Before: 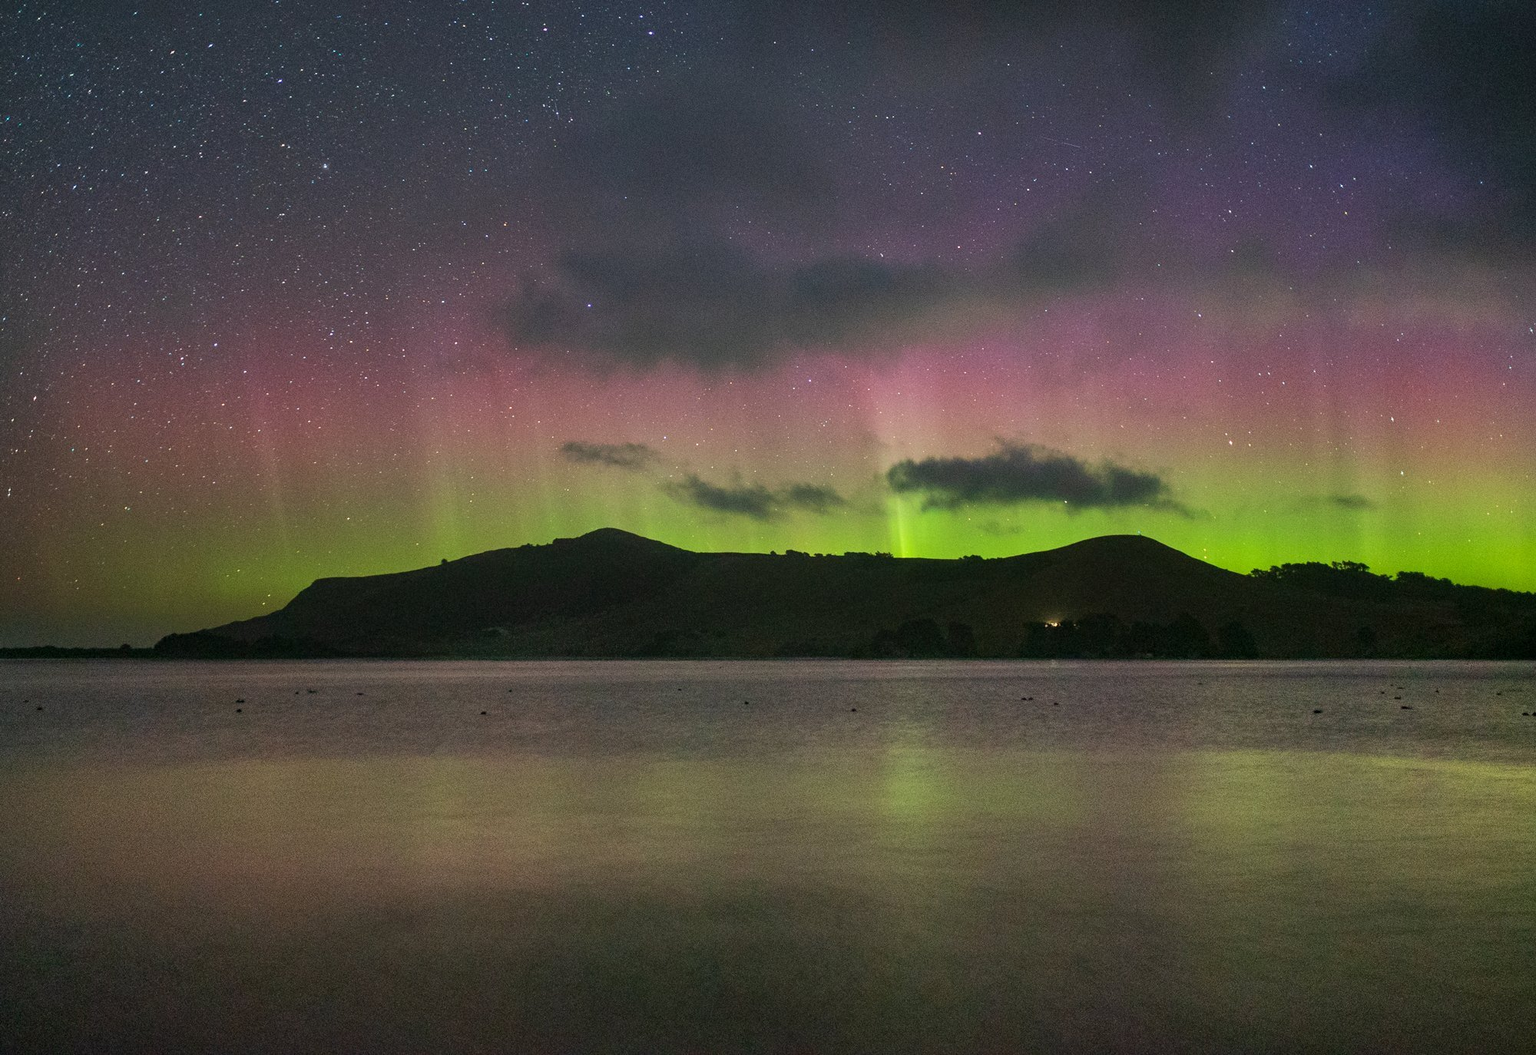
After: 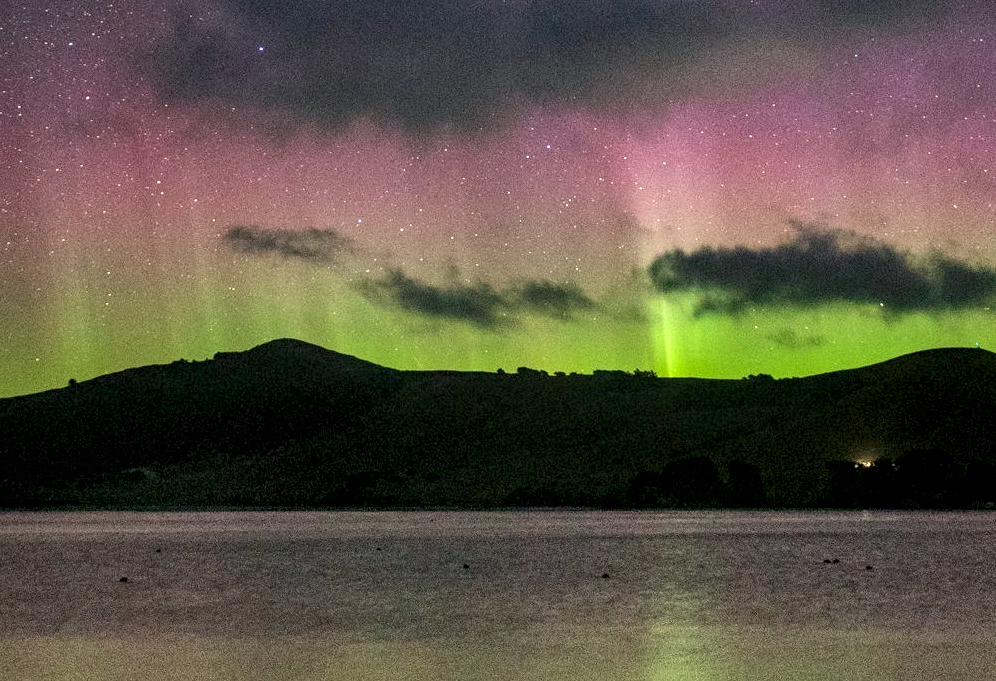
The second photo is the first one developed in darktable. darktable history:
crop: left 25.313%, top 25.424%, right 24.847%, bottom 25.006%
haze removal: compatibility mode true, adaptive false
local contrast: highlights 60%, shadows 62%, detail 160%
